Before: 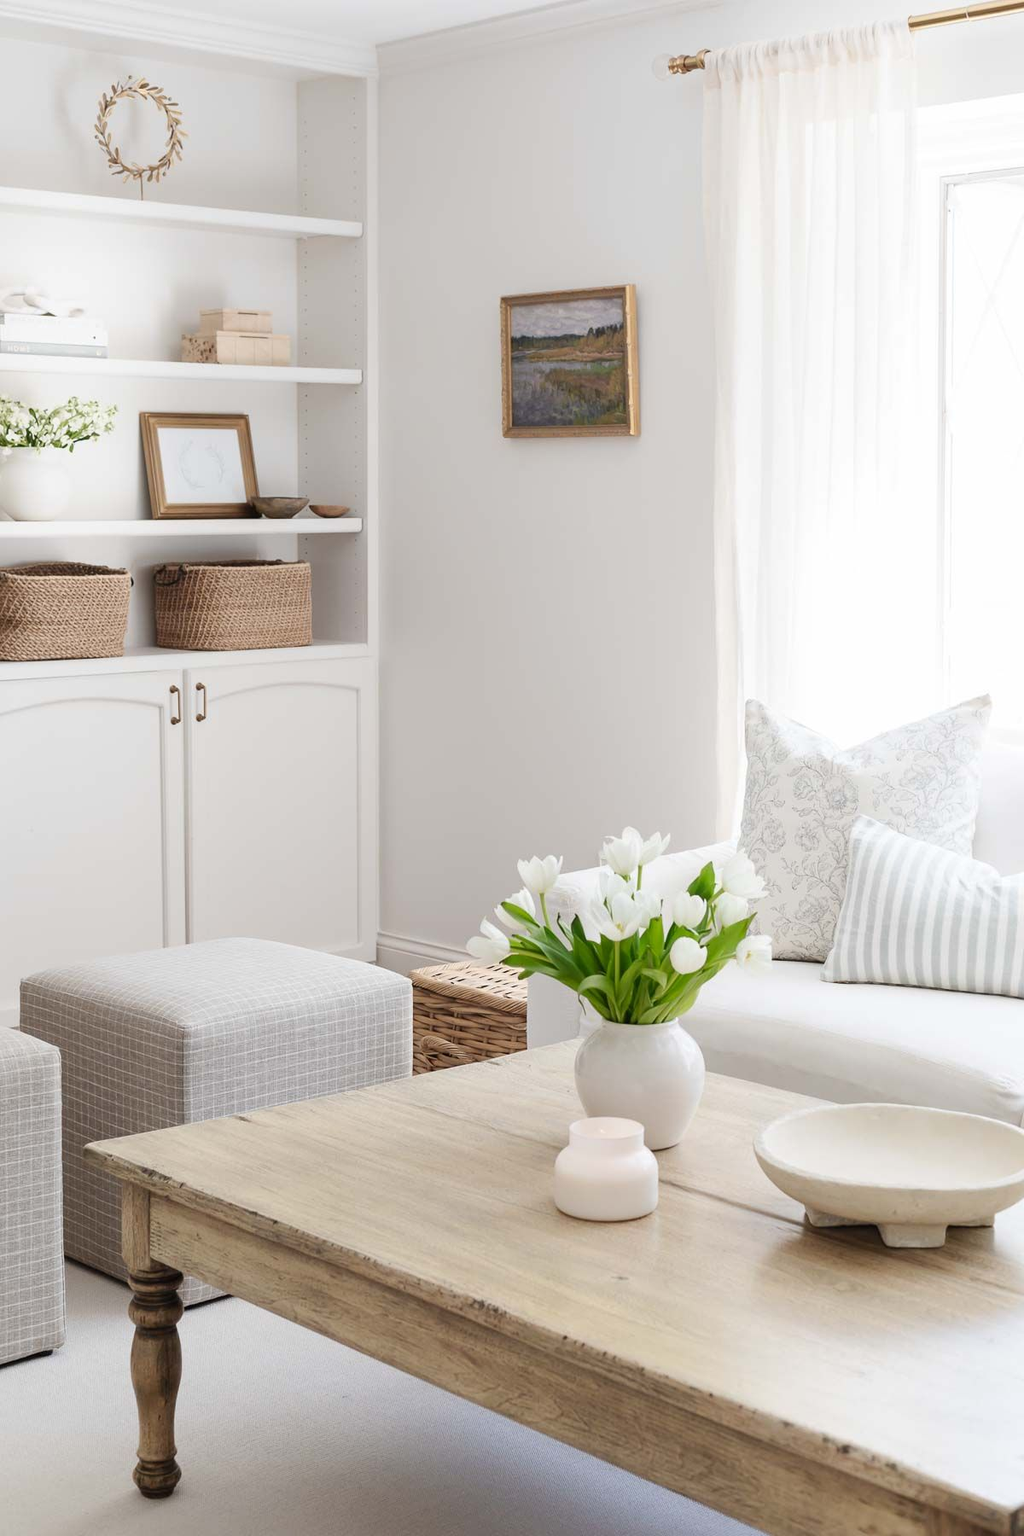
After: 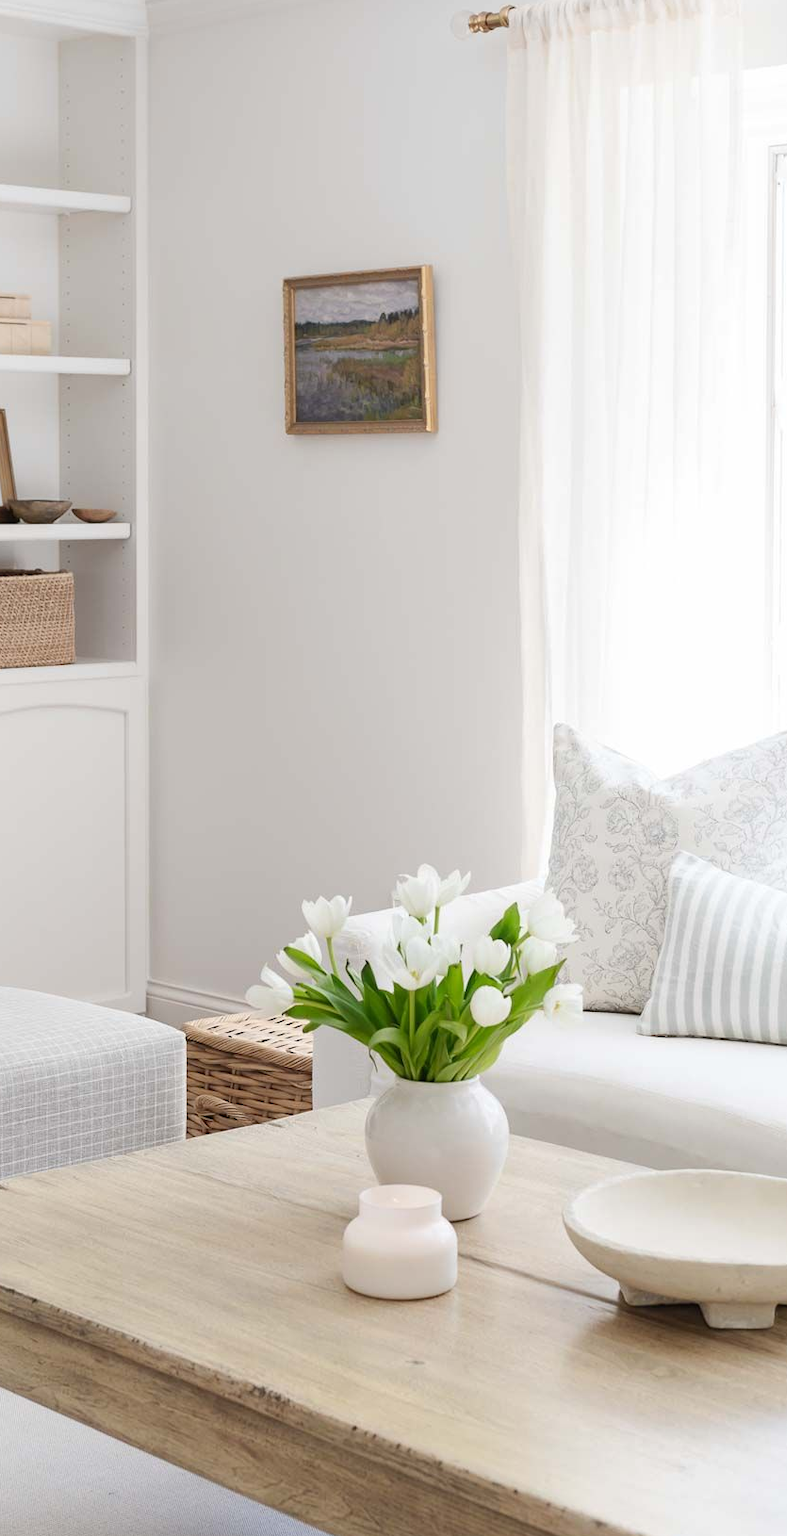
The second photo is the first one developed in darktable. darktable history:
crop and rotate: left 23.862%, top 2.92%, right 6.401%, bottom 6.471%
